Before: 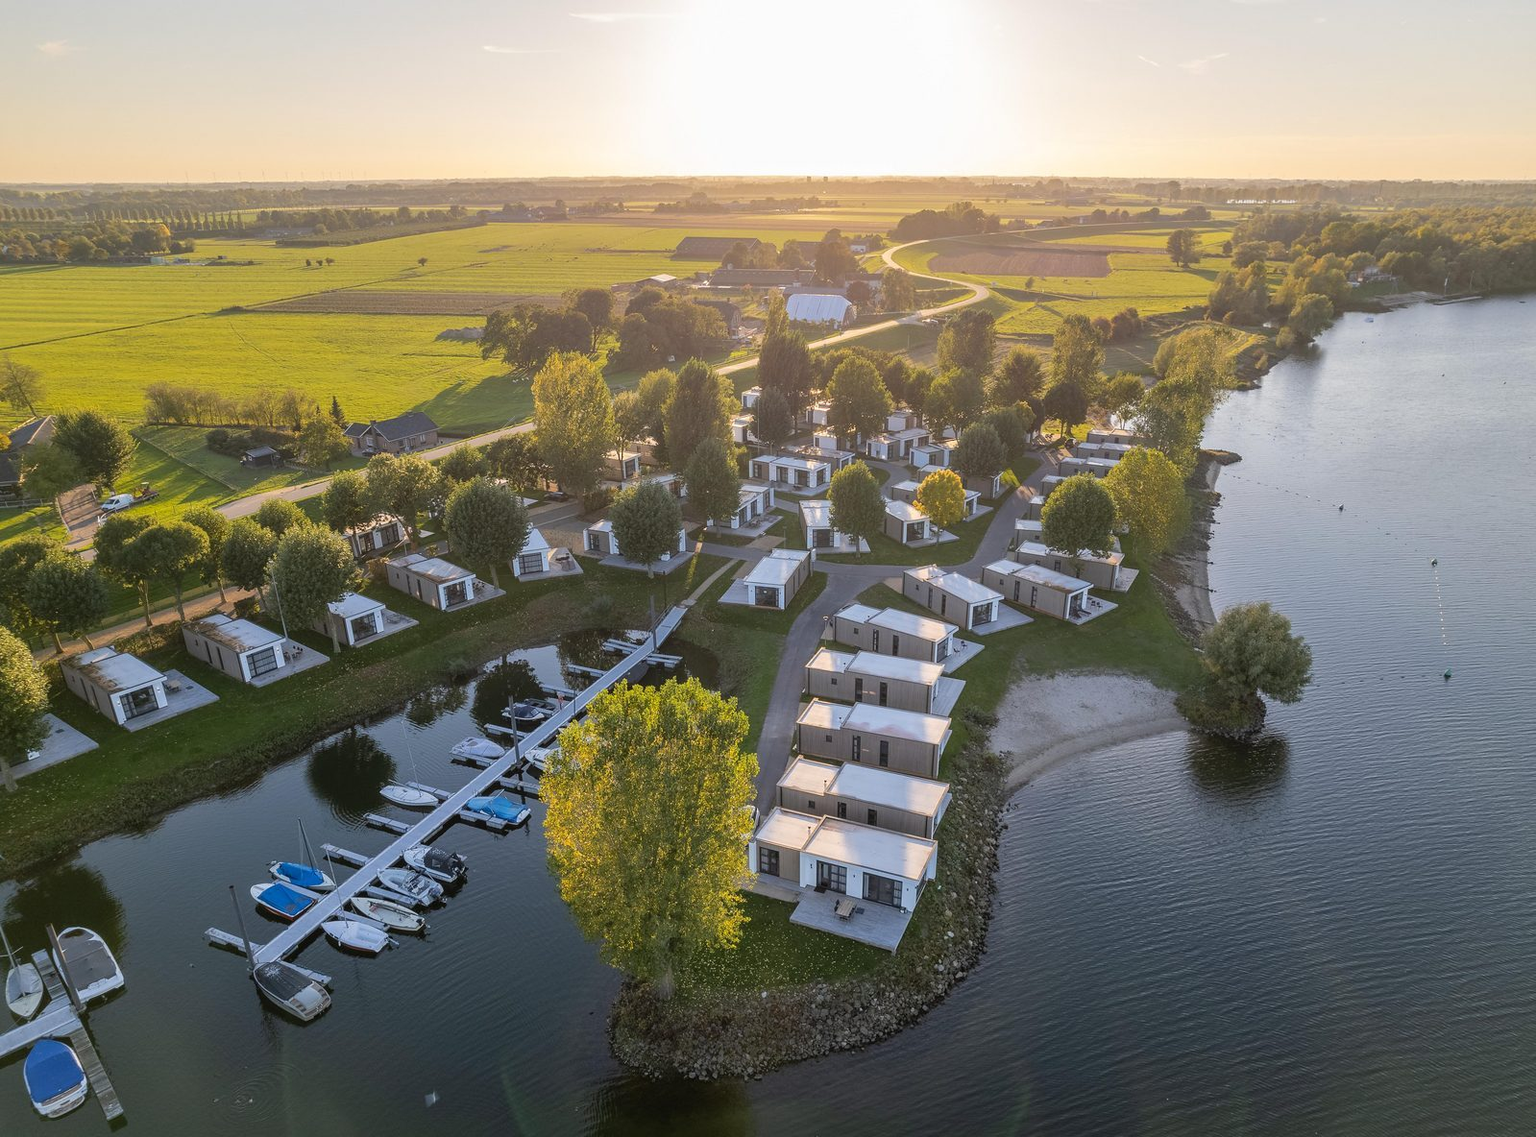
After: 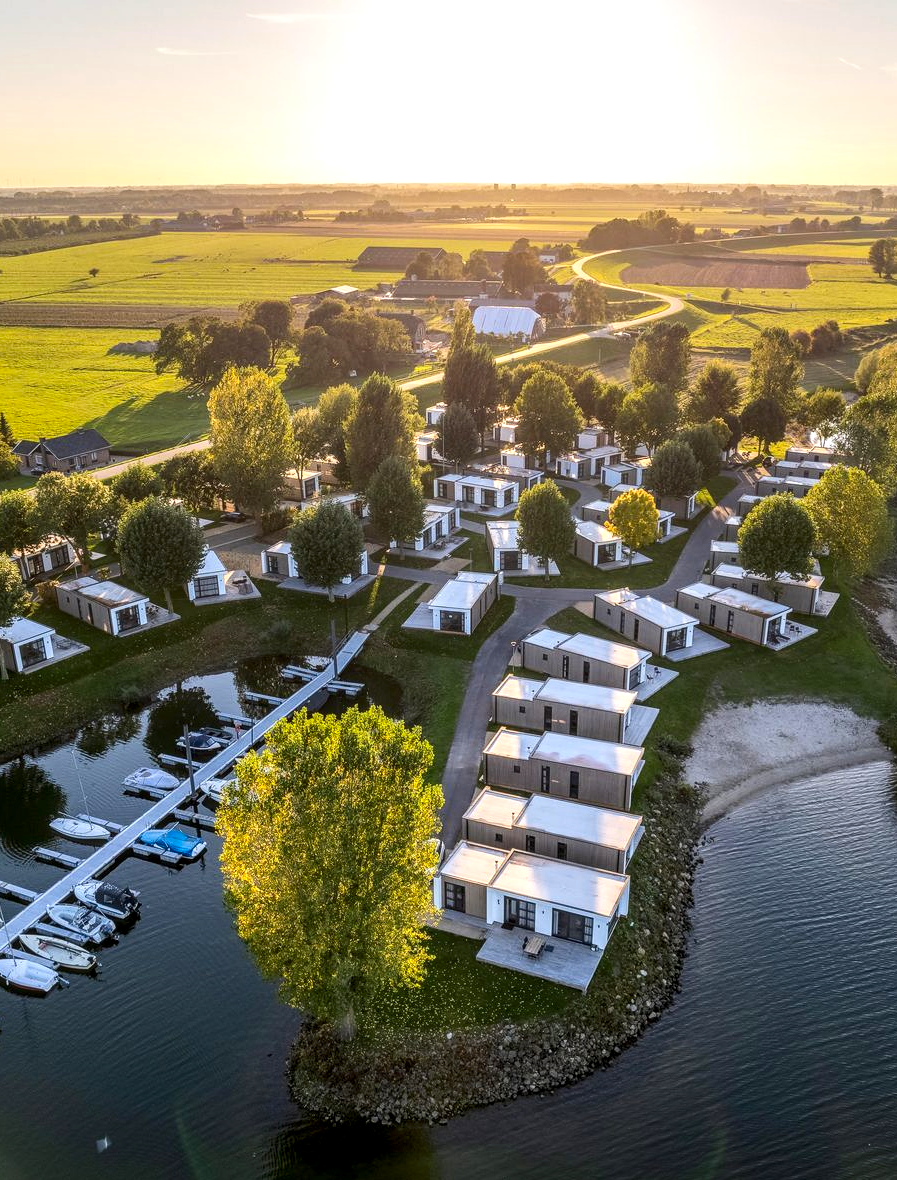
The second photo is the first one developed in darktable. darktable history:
contrast brightness saturation: contrast 0.18, saturation 0.3
local contrast: highlights 59%, detail 145%
crop: left 21.674%, right 22.086%
